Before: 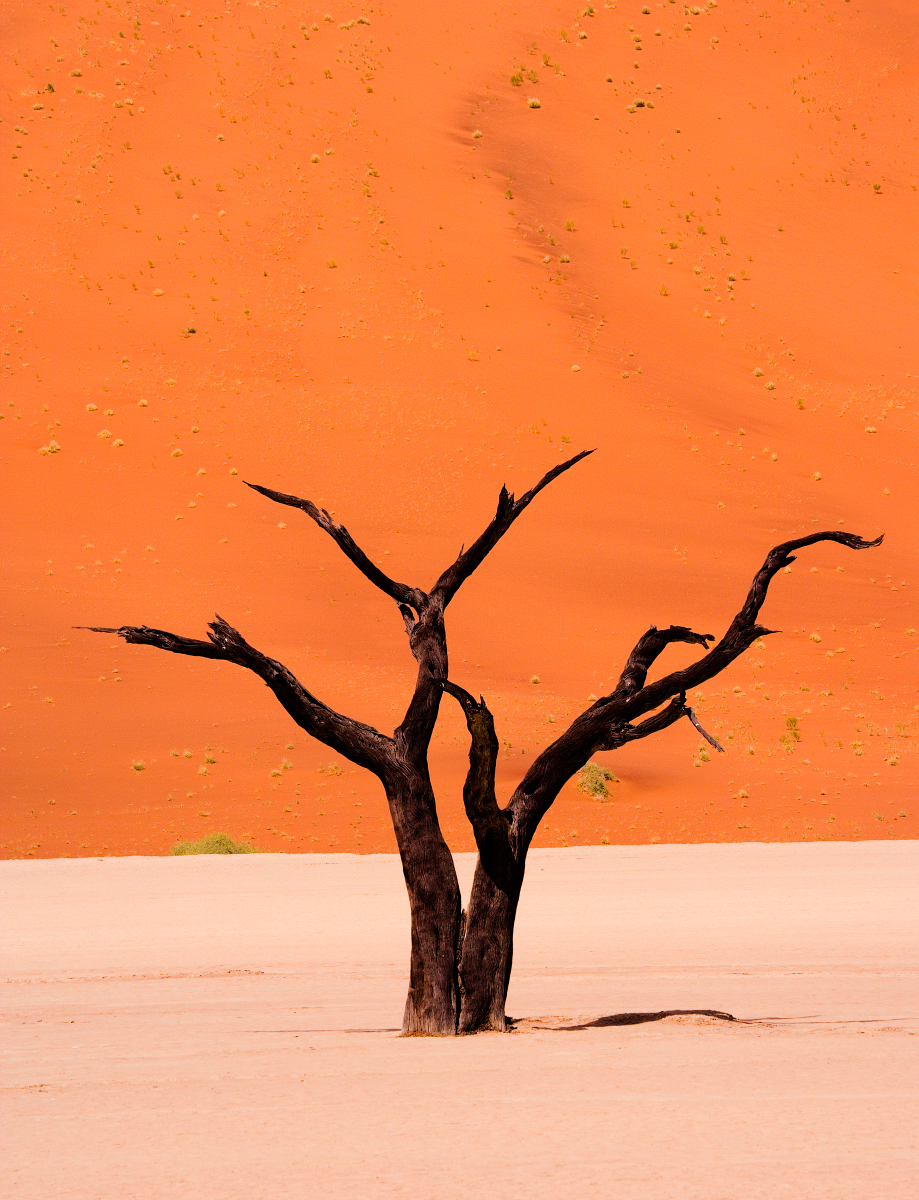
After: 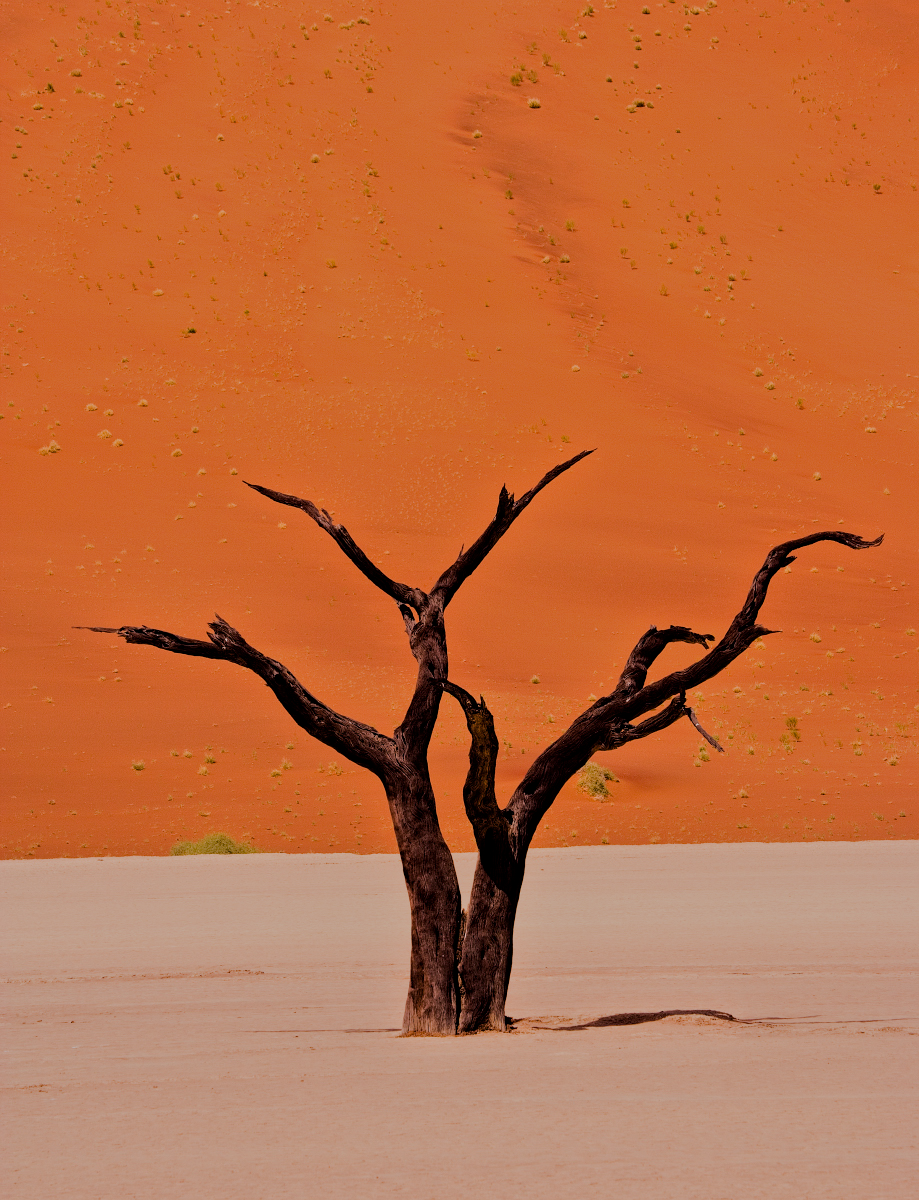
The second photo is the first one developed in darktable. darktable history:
tone equalizer: -8 EV -0.002 EV, -7 EV 0.005 EV, -6 EV -0.008 EV, -5 EV 0.007 EV, -4 EV -0.042 EV, -3 EV -0.233 EV, -2 EV -0.662 EV, -1 EV -0.983 EV, +0 EV -0.969 EV, smoothing diameter 2%, edges refinement/feathering 20, mask exposure compensation -1.57 EV, filter diffusion 5
local contrast: highlights 100%, shadows 100%, detail 120%, midtone range 0.2
